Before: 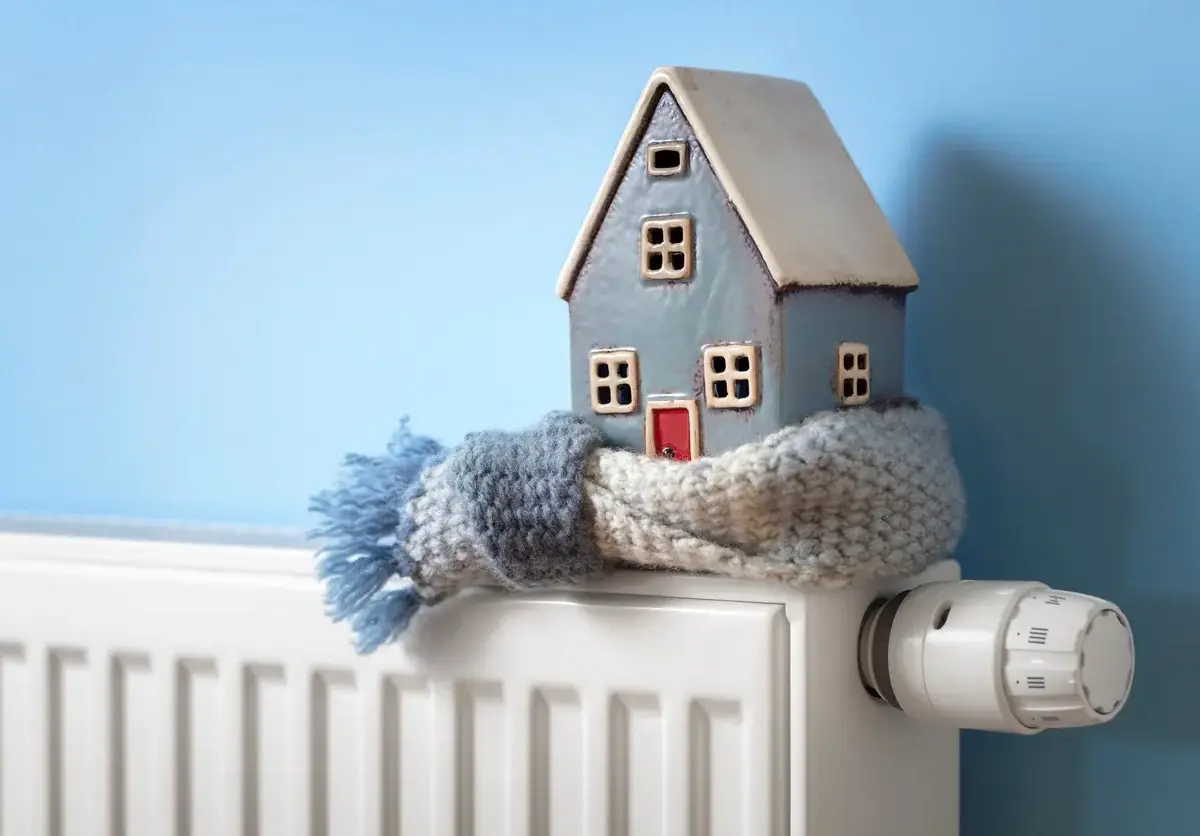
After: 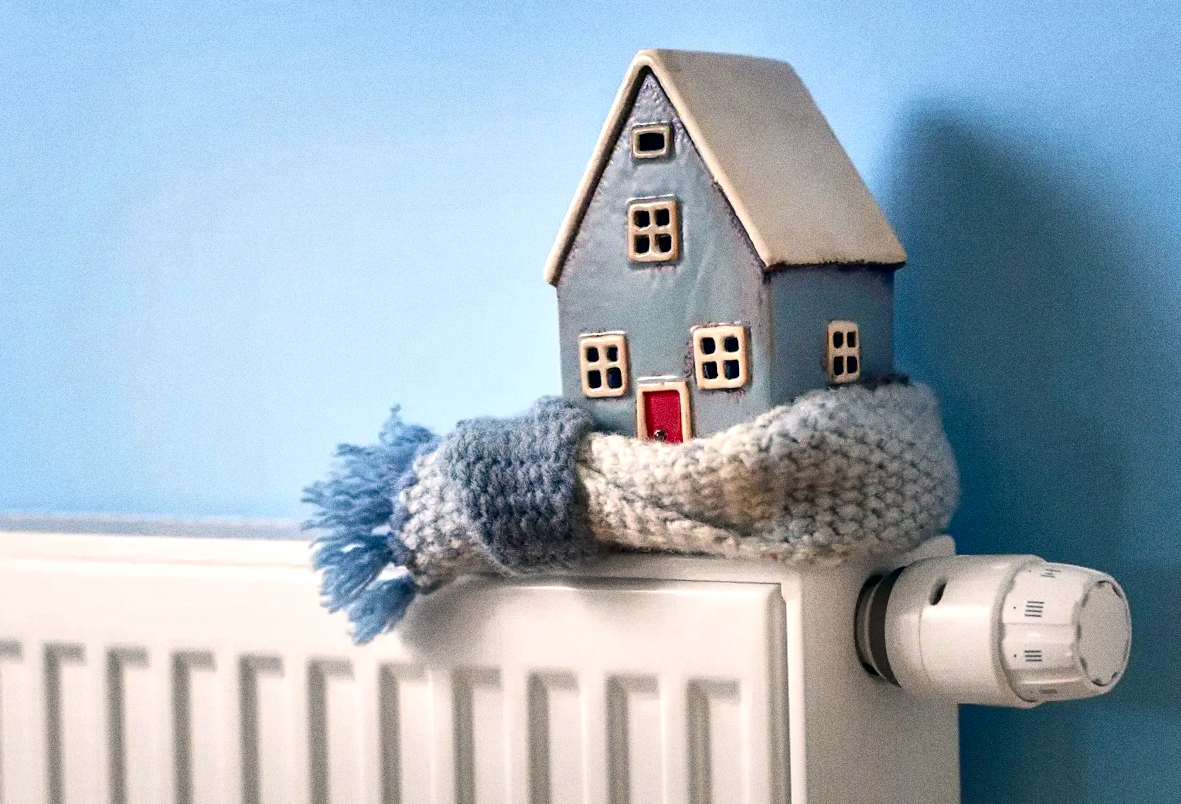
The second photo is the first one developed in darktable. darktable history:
contrast brightness saturation: contrast 0.08, saturation 0.2
grain: coarseness 0.09 ISO, strength 40%
rotate and perspective: rotation -1.42°, crop left 0.016, crop right 0.984, crop top 0.035, crop bottom 0.965
local contrast: mode bilateral grid, contrast 25, coarseness 60, detail 151%, midtone range 0.2
color correction: highlights a* 5.38, highlights b* 5.3, shadows a* -4.26, shadows b* -5.11
